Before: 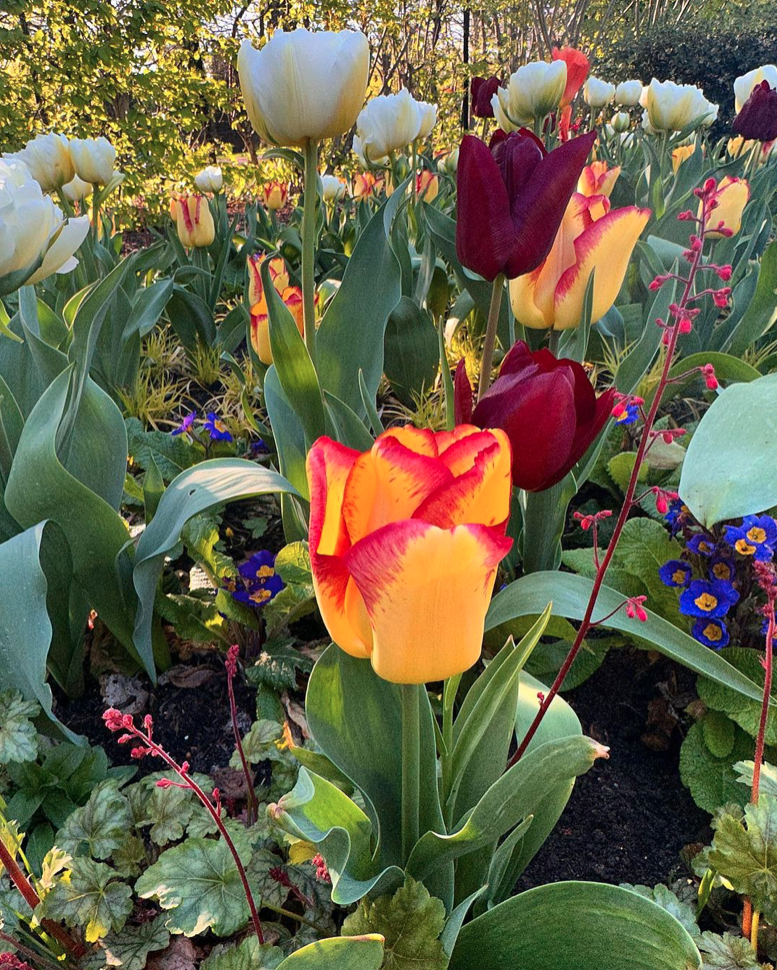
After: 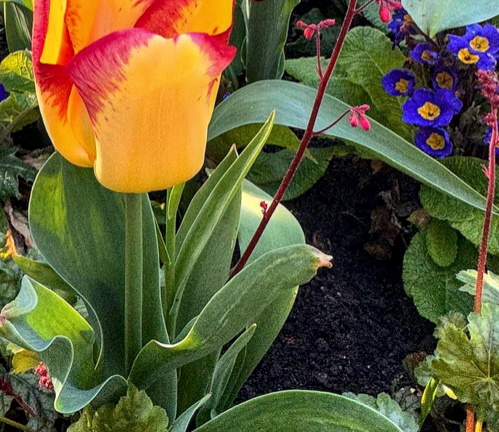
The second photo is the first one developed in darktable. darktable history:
local contrast: on, module defaults
crop and rotate: left 35.66%, top 50.622%, bottom 4.793%
